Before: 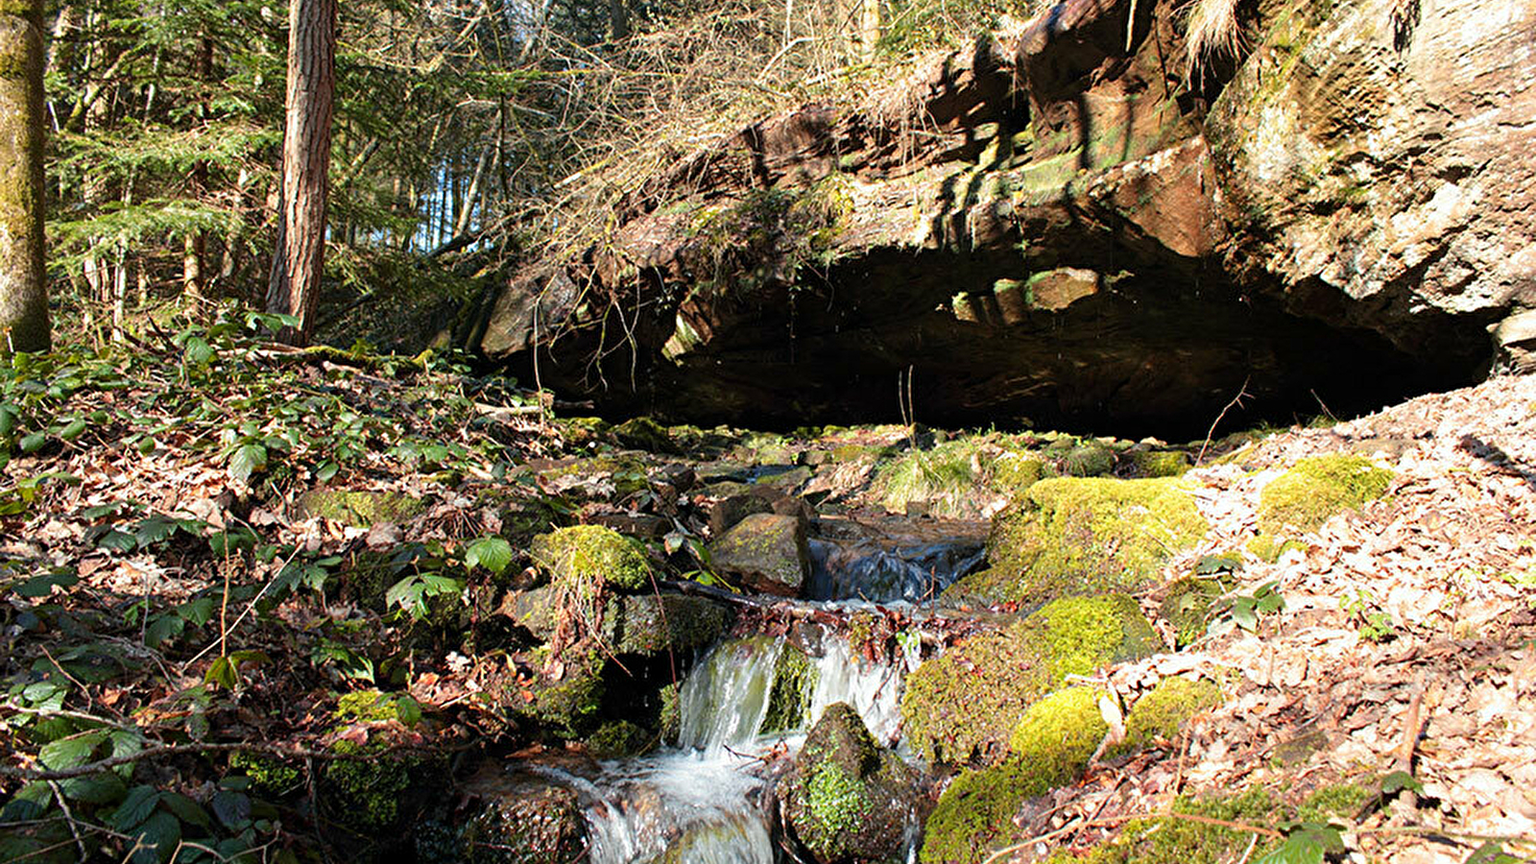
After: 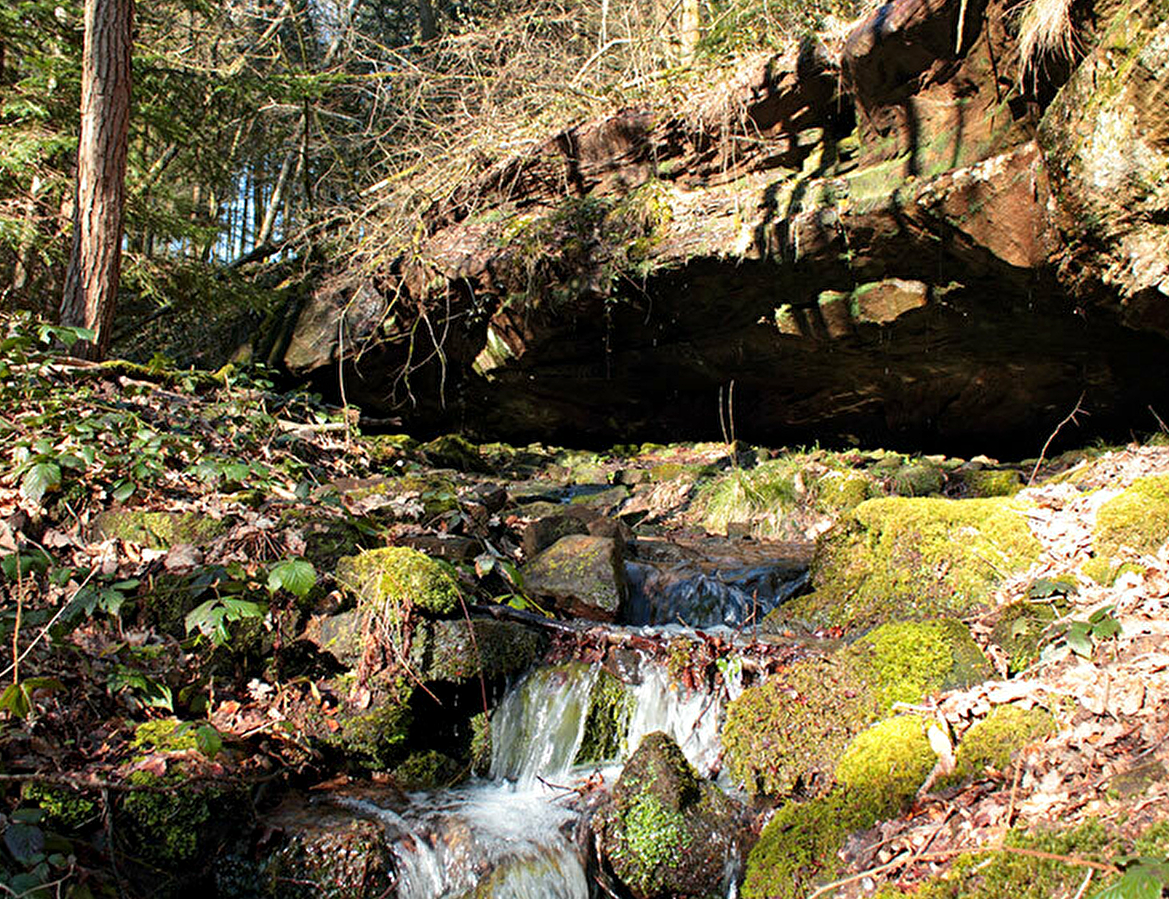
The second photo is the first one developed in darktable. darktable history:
crop: left 13.624%, top 0%, right 13.276%
local contrast: mode bilateral grid, contrast 20, coarseness 50, detail 119%, midtone range 0.2
